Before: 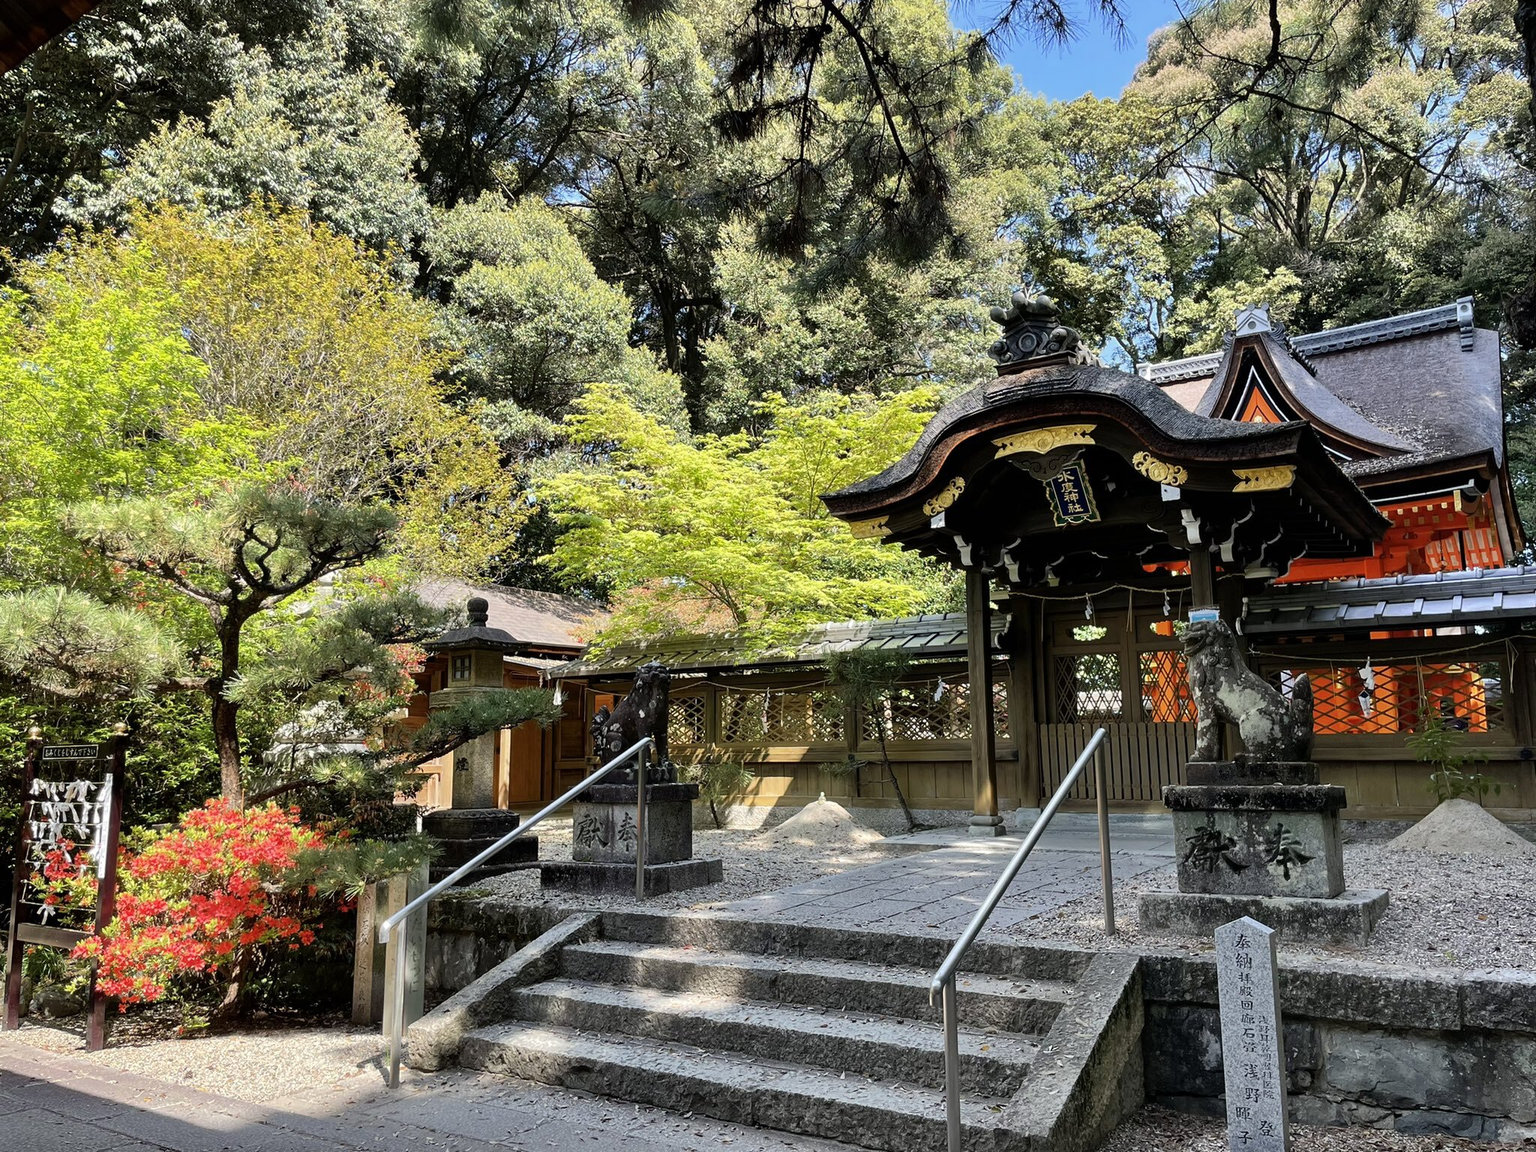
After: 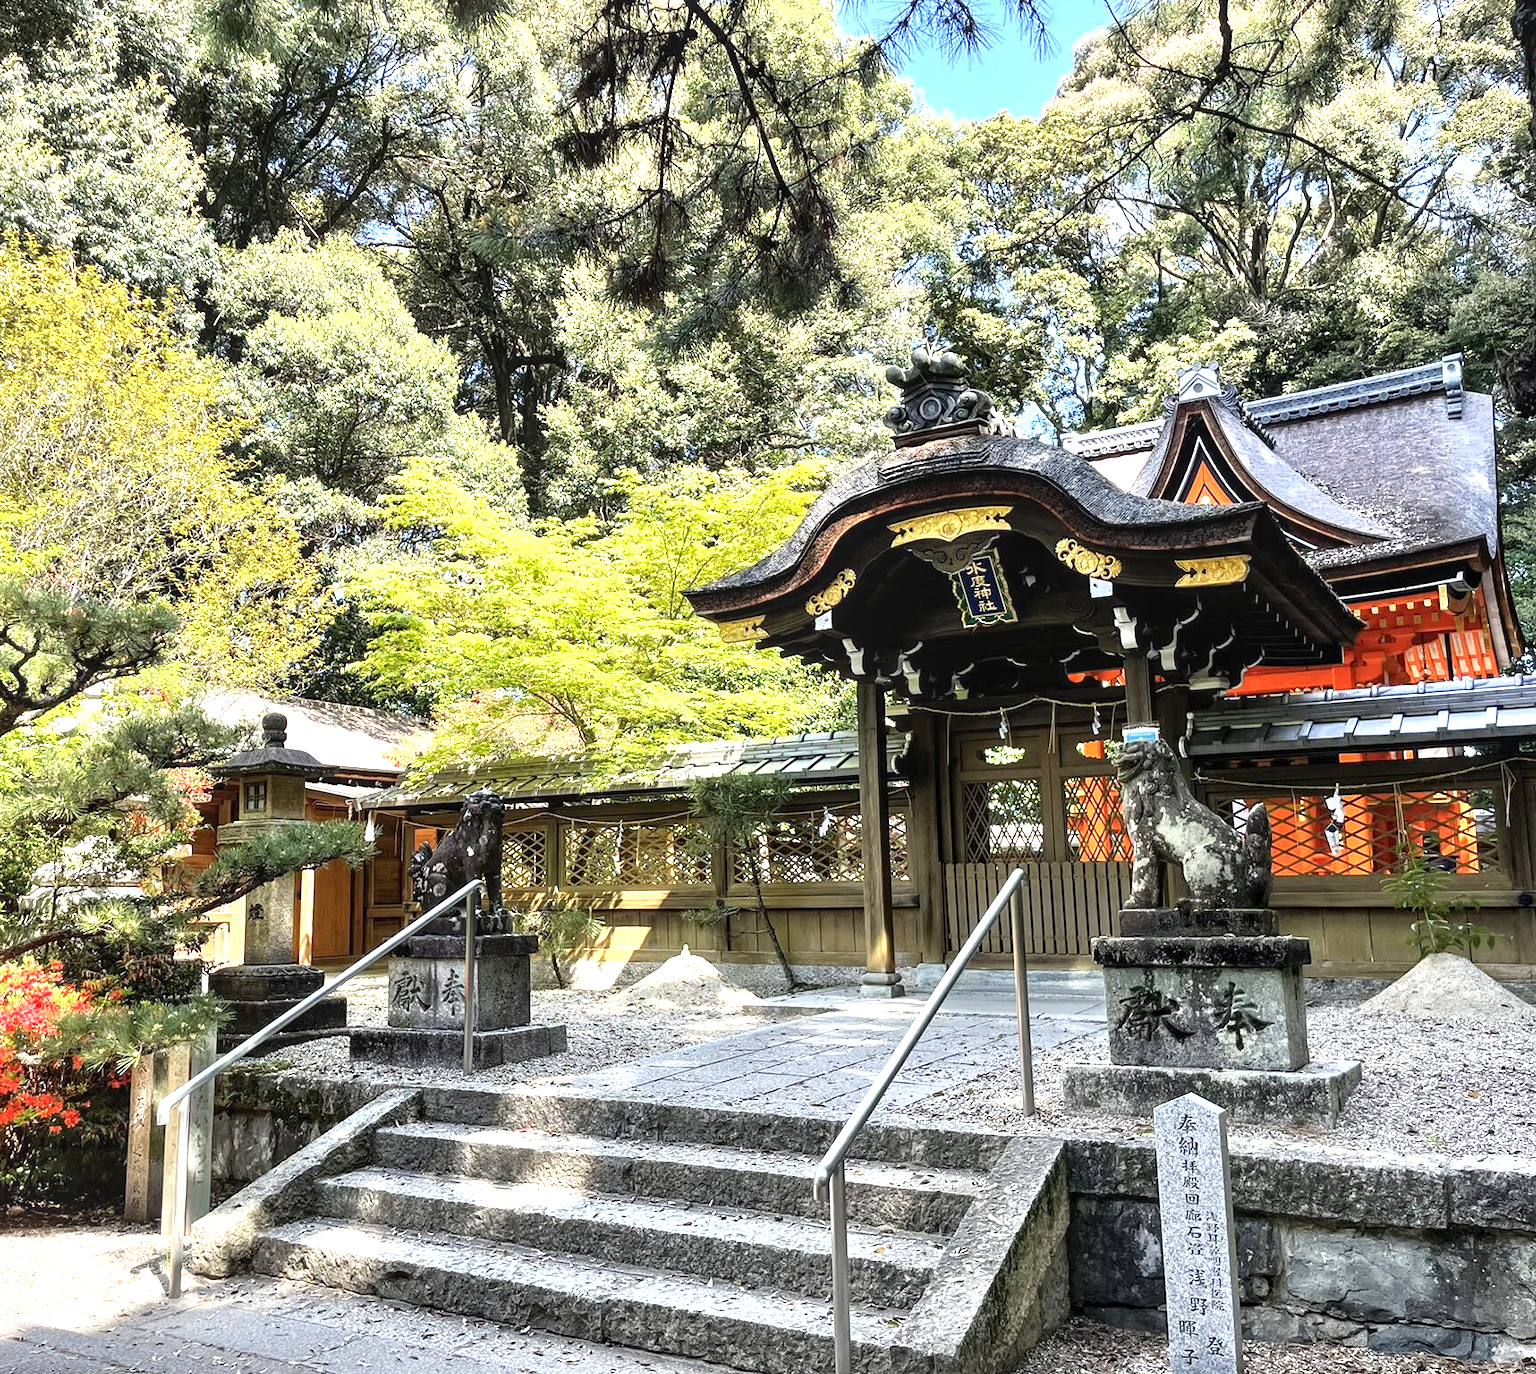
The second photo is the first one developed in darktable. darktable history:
local contrast: on, module defaults
crop: left 16.145%
exposure: black level correction 0, exposure 1.2 EV, compensate exposure bias true, compensate highlight preservation false
